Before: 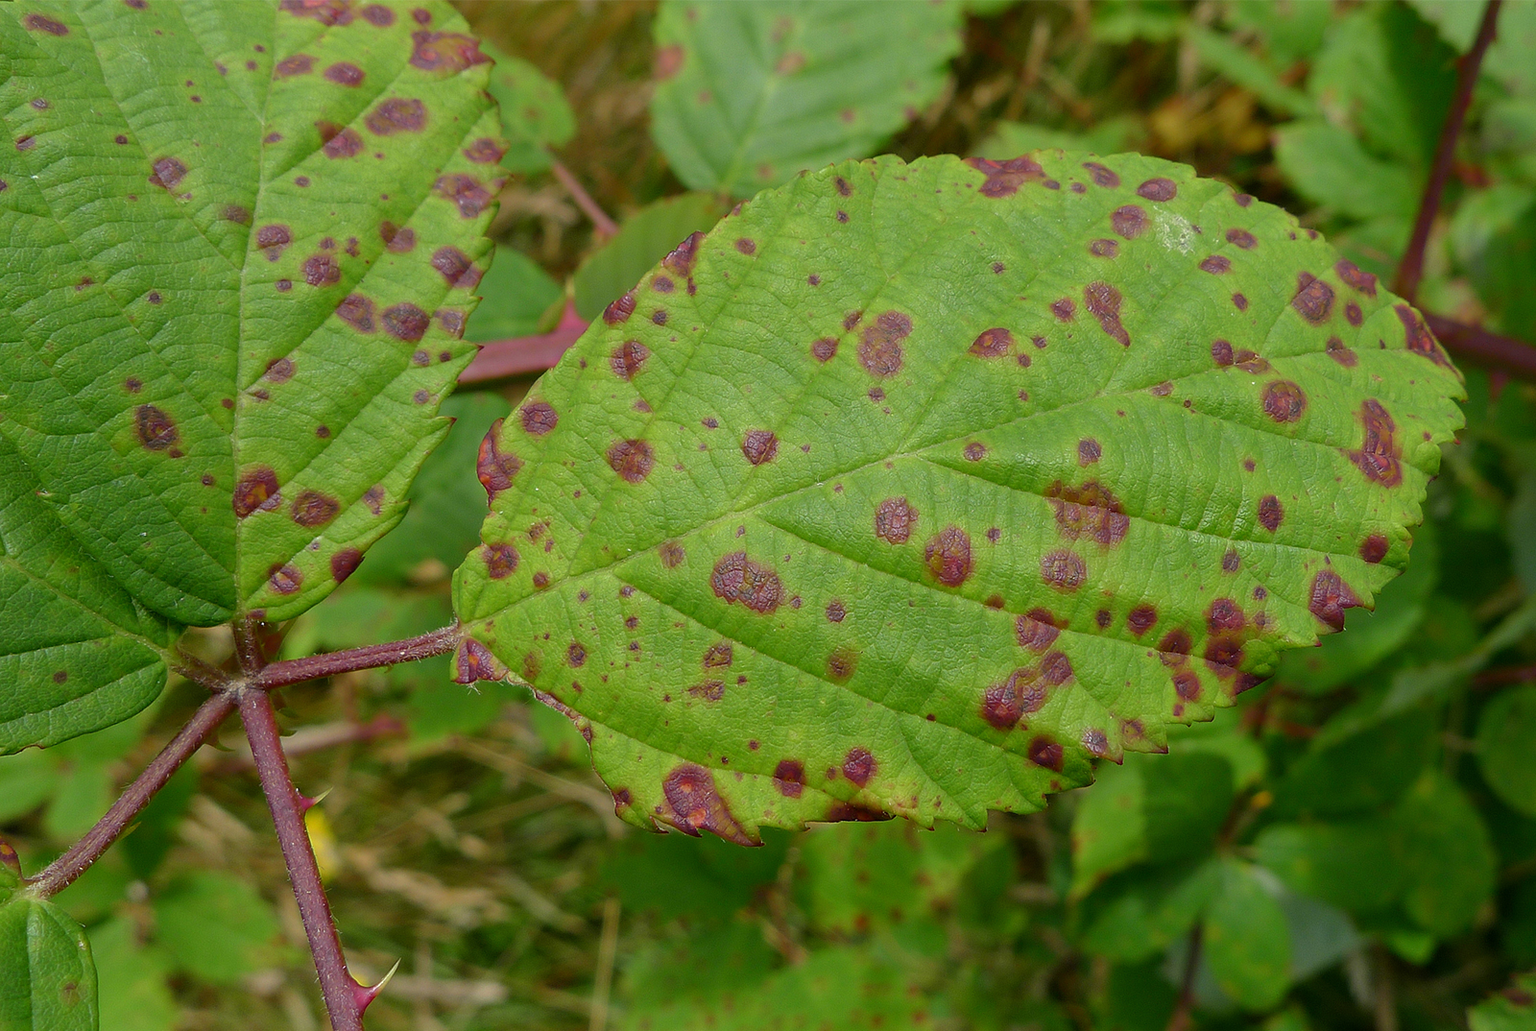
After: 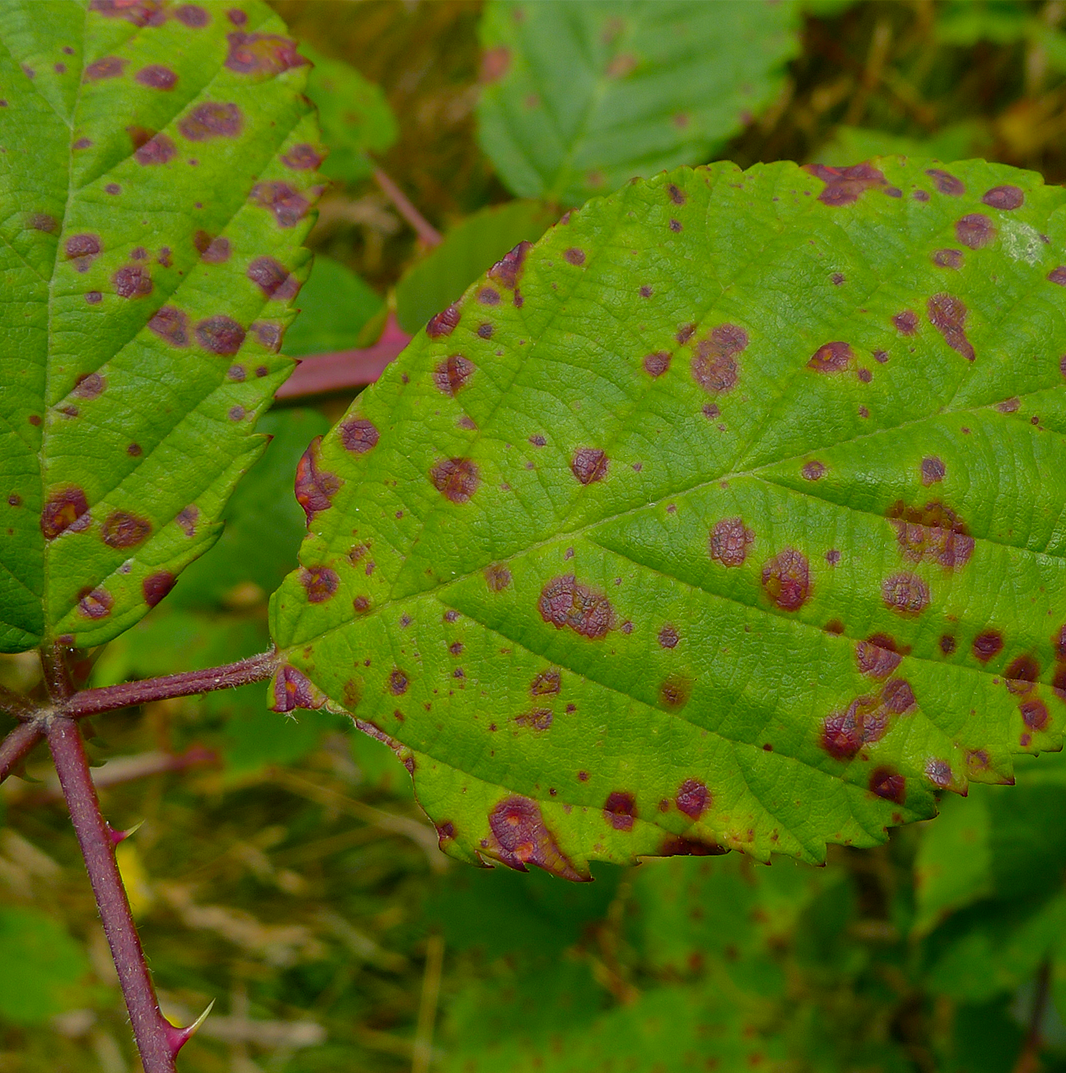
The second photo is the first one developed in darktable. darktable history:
color balance rgb: perceptual saturation grading › global saturation 20%, global vibrance 20%
exposure: exposure -0.36 EV, compensate highlight preservation false
crop and rotate: left 12.648%, right 20.685%
